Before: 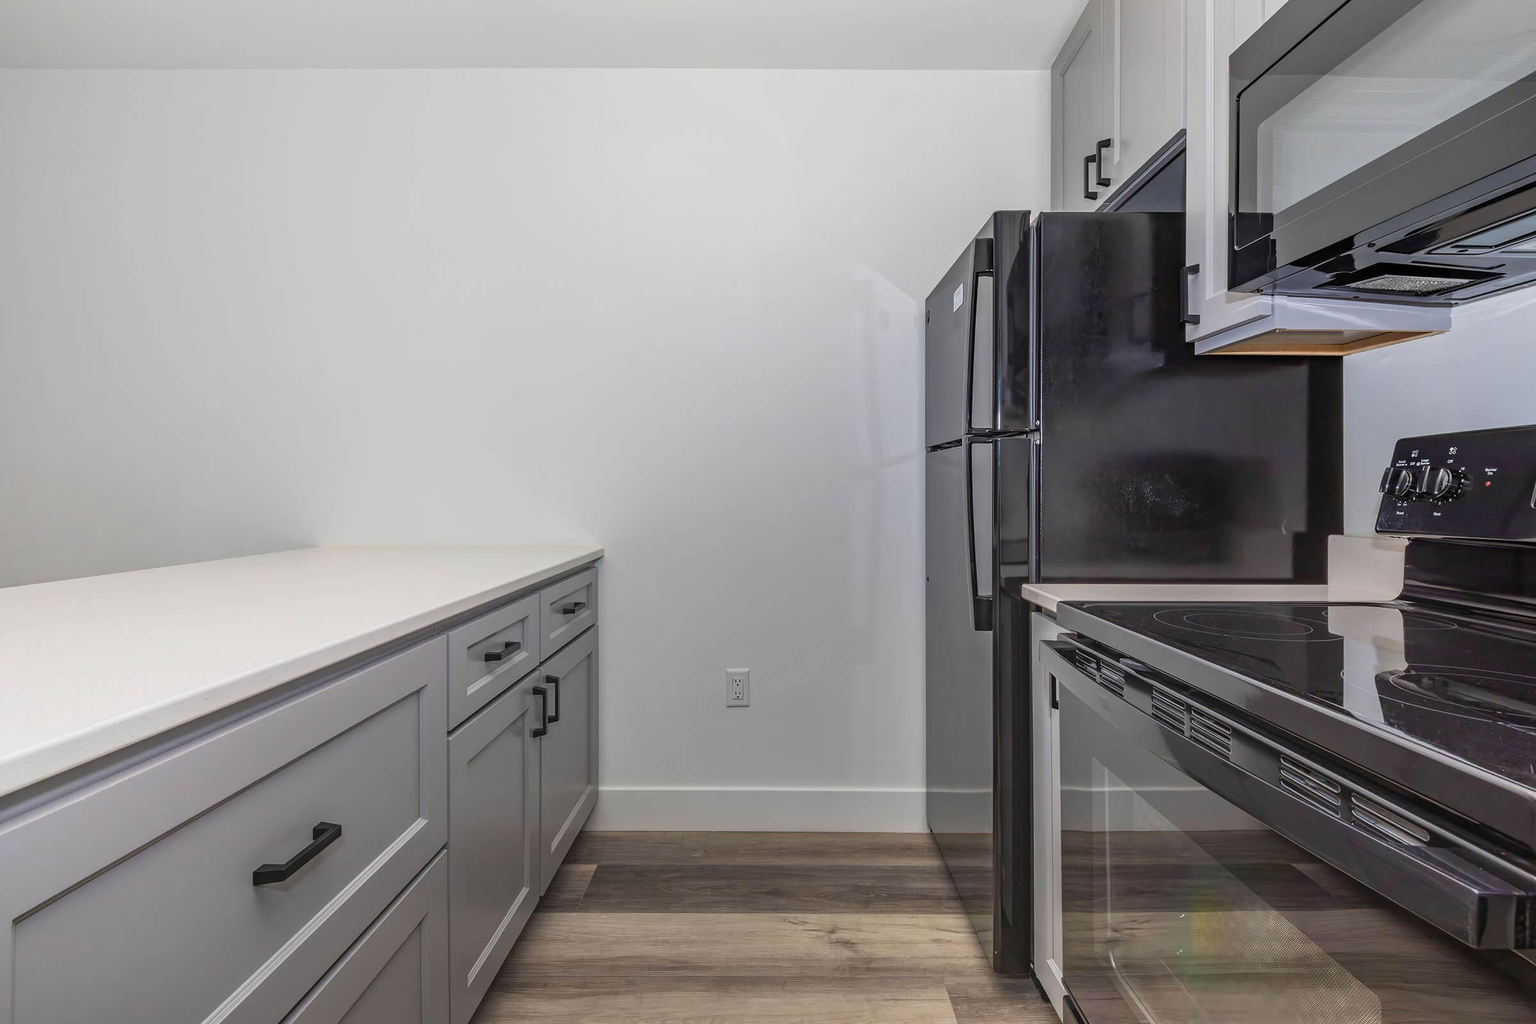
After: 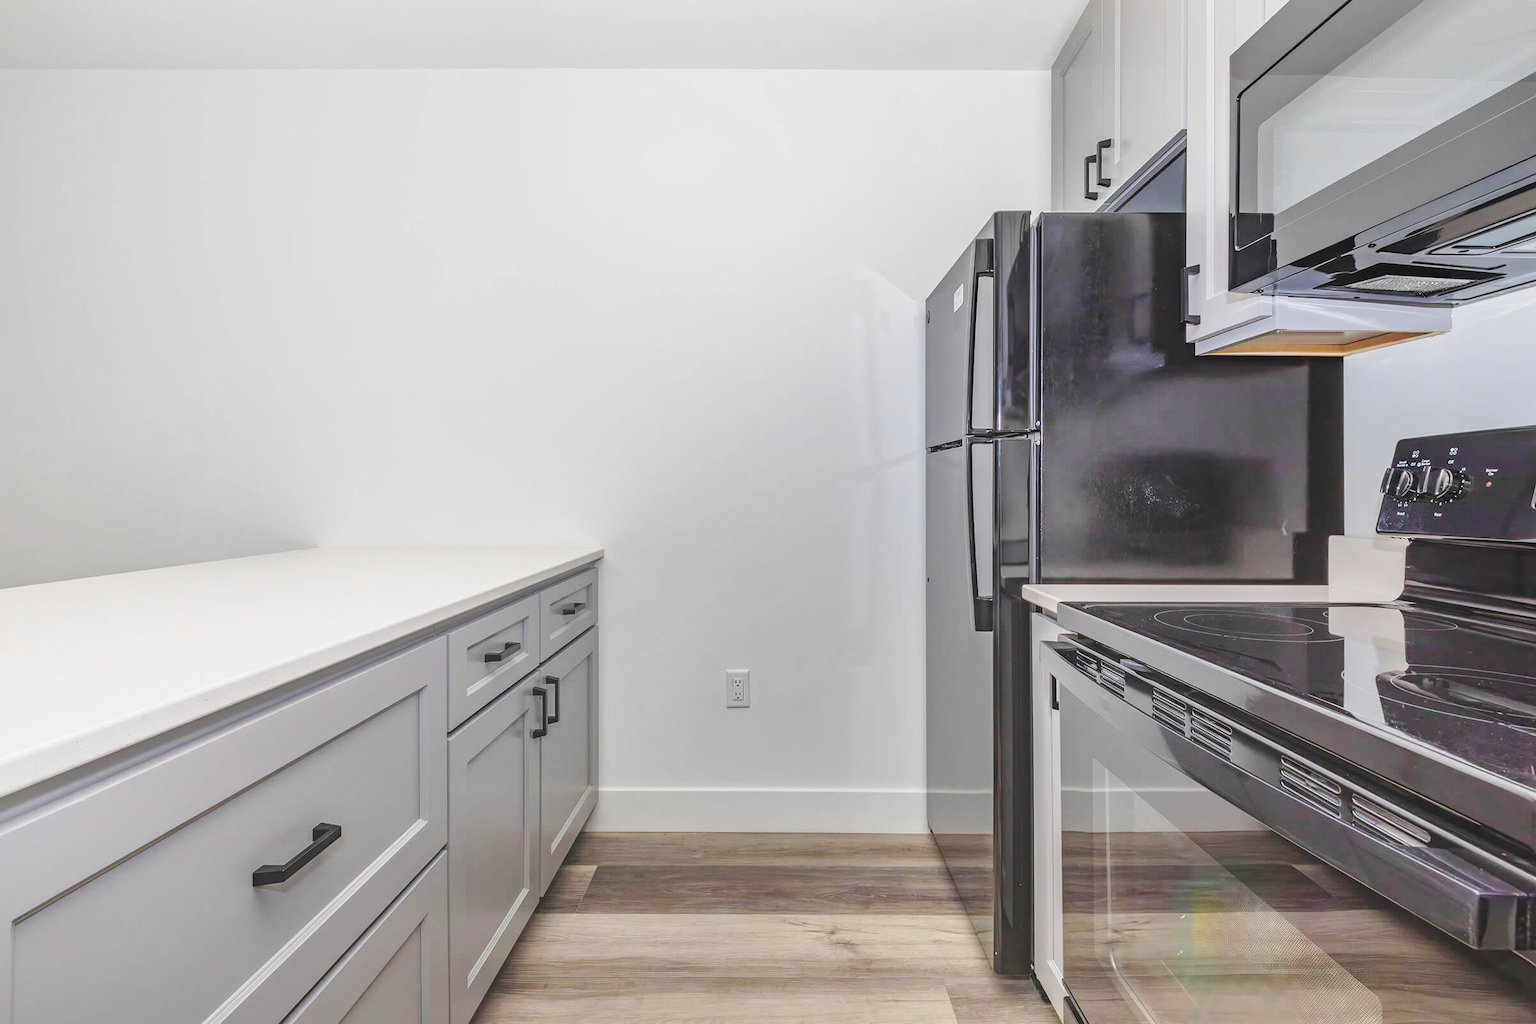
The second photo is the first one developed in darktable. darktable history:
crop: left 0.073%
base curve: curves: ch0 [(0, 0.007) (0.028, 0.063) (0.121, 0.311) (0.46, 0.743) (0.859, 0.957) (1, 1)], preserve colors none
shadows and highlights: shadows 29.95
